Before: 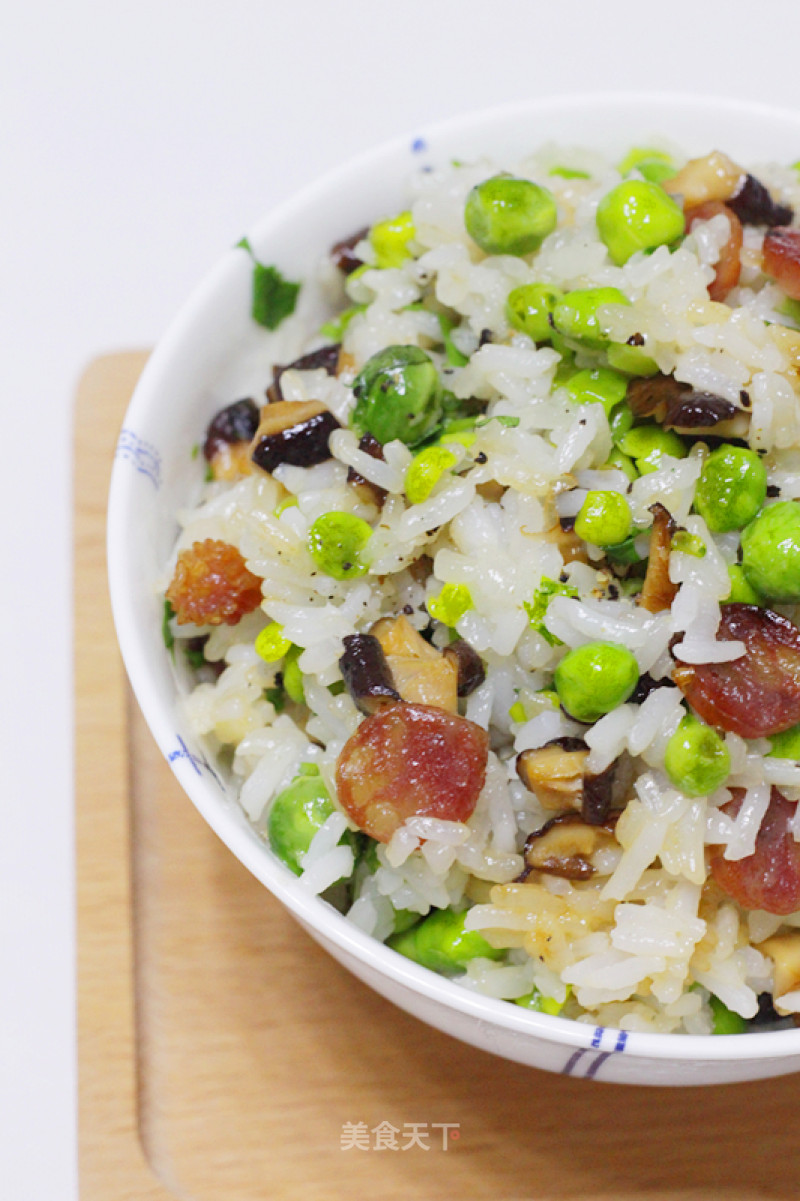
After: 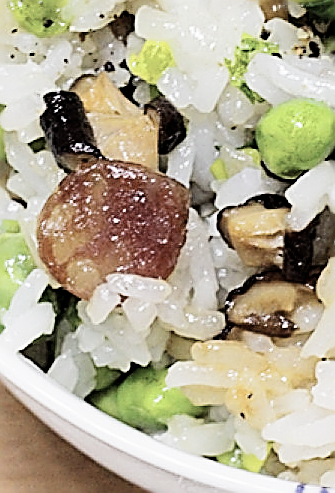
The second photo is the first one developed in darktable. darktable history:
contrast brightness saturation: contrast 0.1, saturation -0.376
filmic rgb: black relative exposure -5.05 EV, white relative exposure 3.17 EV, threshold 2.99 EV, hardness 3.42, contrast 1.19, highlights saturation mix -49.37%, enable highlight reconstruction true
sharpen: amount 1.855
crop: left 37.484%, top 45.271%, right 20.539%, bottom 13.663%
tone equalizer: -8 EV -0.408 EV, -7 EV -0.359 EV, -6 EV -0.327 EV, -5 EV -0.231 EV, -3 EV 0.205 EV, -2 EV 0.311 EV, -1 EV 0.408 EV, +0 EV 0.425 EV, edges refinement/feathering 500, mask exposure compensation -1.57 EV, preserve details no
